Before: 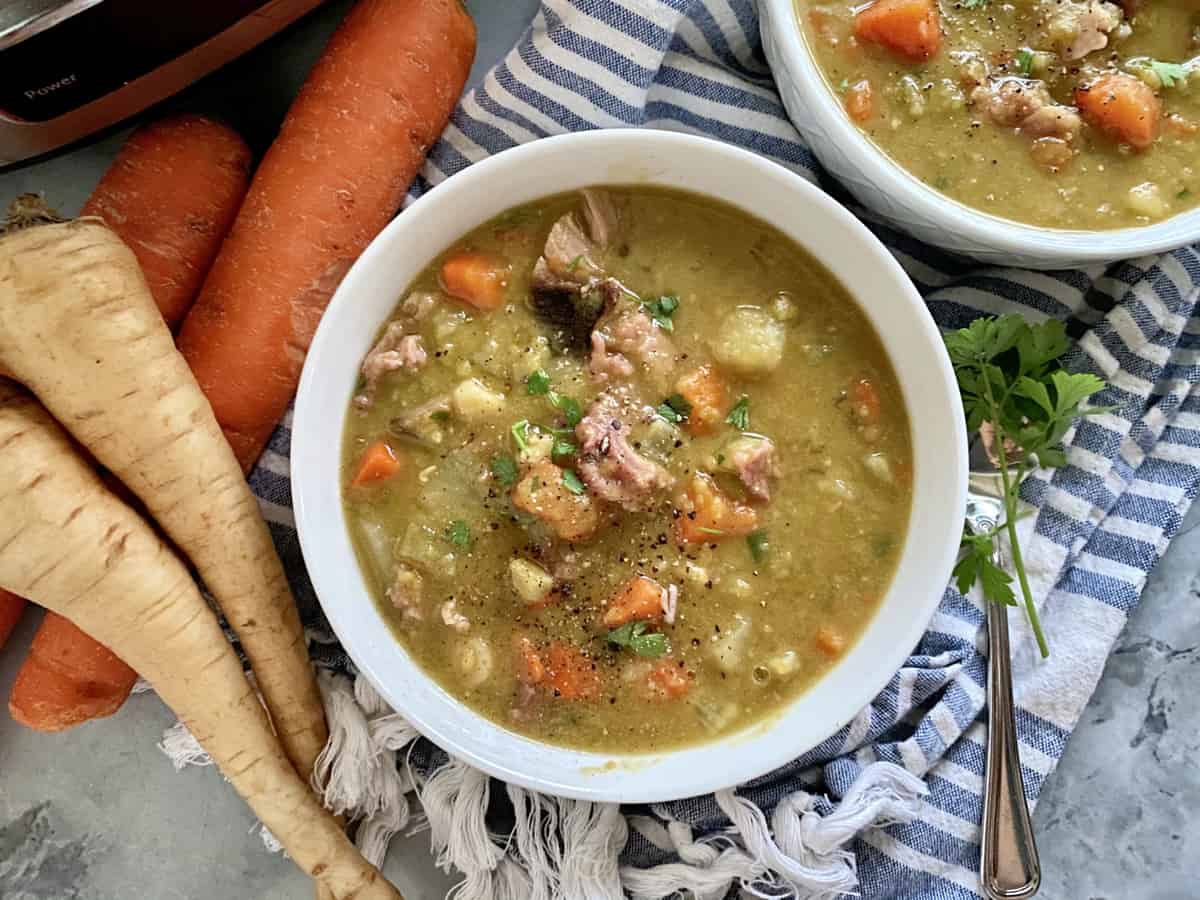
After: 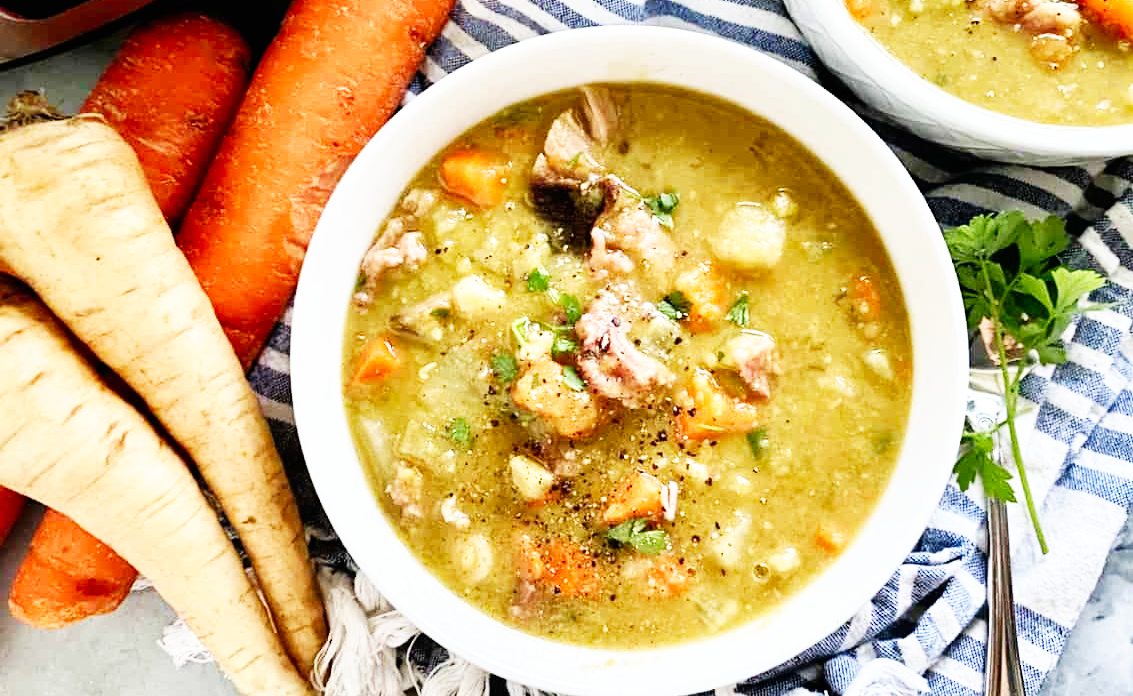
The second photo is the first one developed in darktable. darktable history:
crop and rotate: angle 0.026°, top 11.497%, right 5.499%, bottom 11.121%
base curve: curves: ch0 [(0, 0) (0.007, 0.004) (0.027, 0.03) (0.046, 0.07) (0.207, 0.54) (0.442, 0.872) (0.673, 0.972) (1, 1)], preserve colors none
